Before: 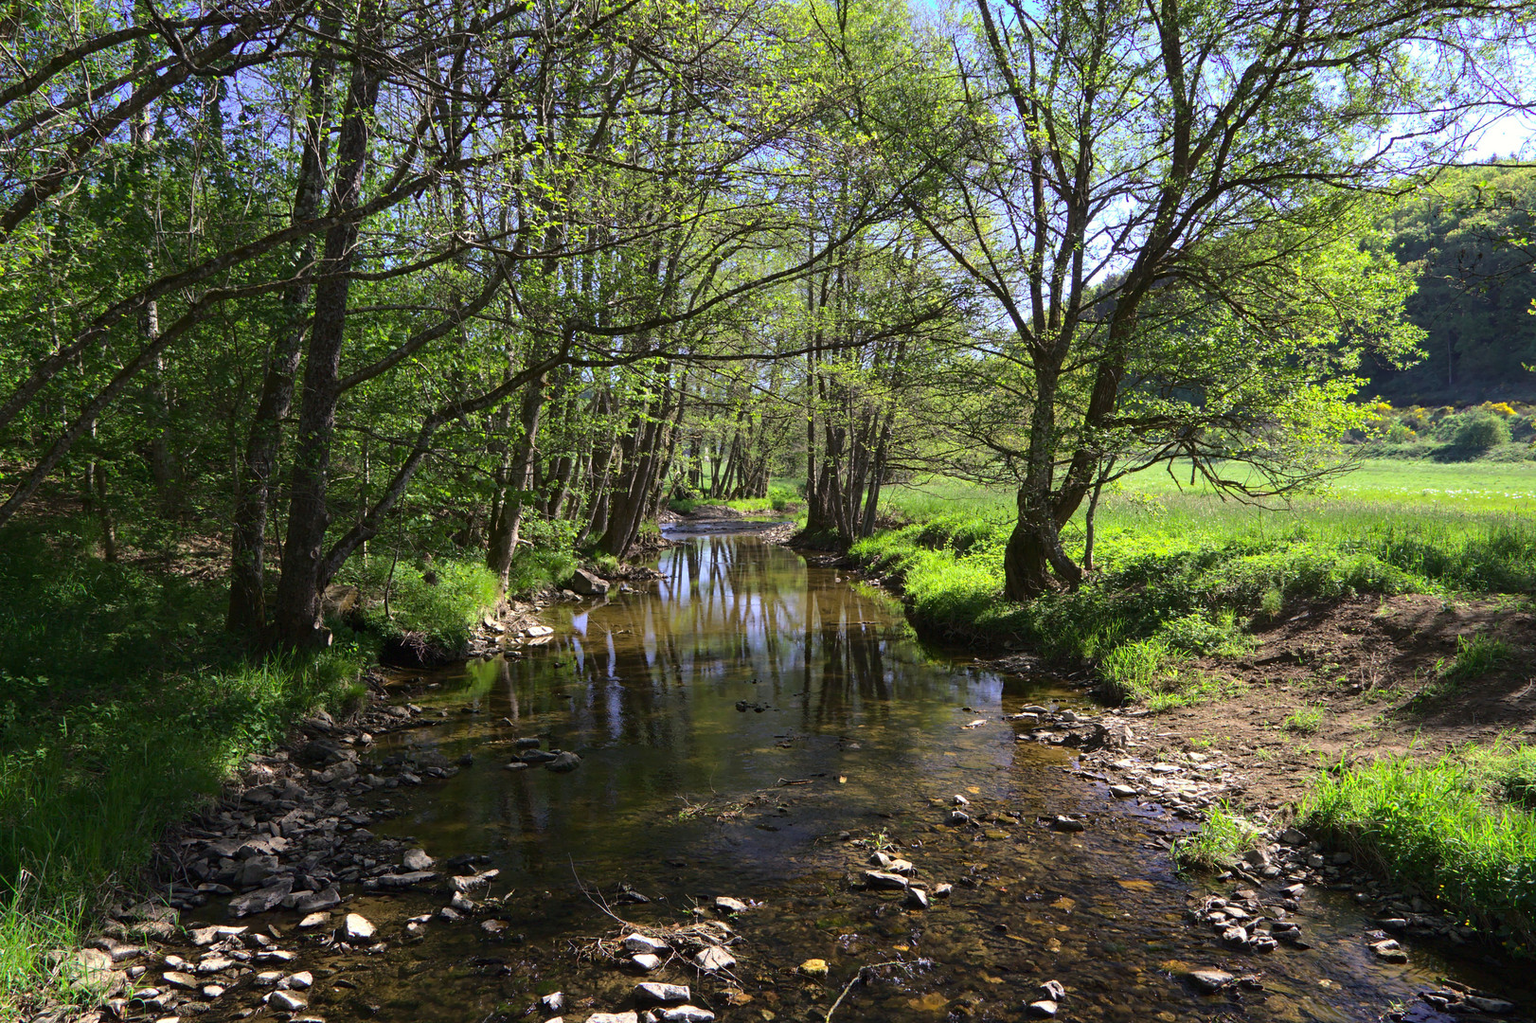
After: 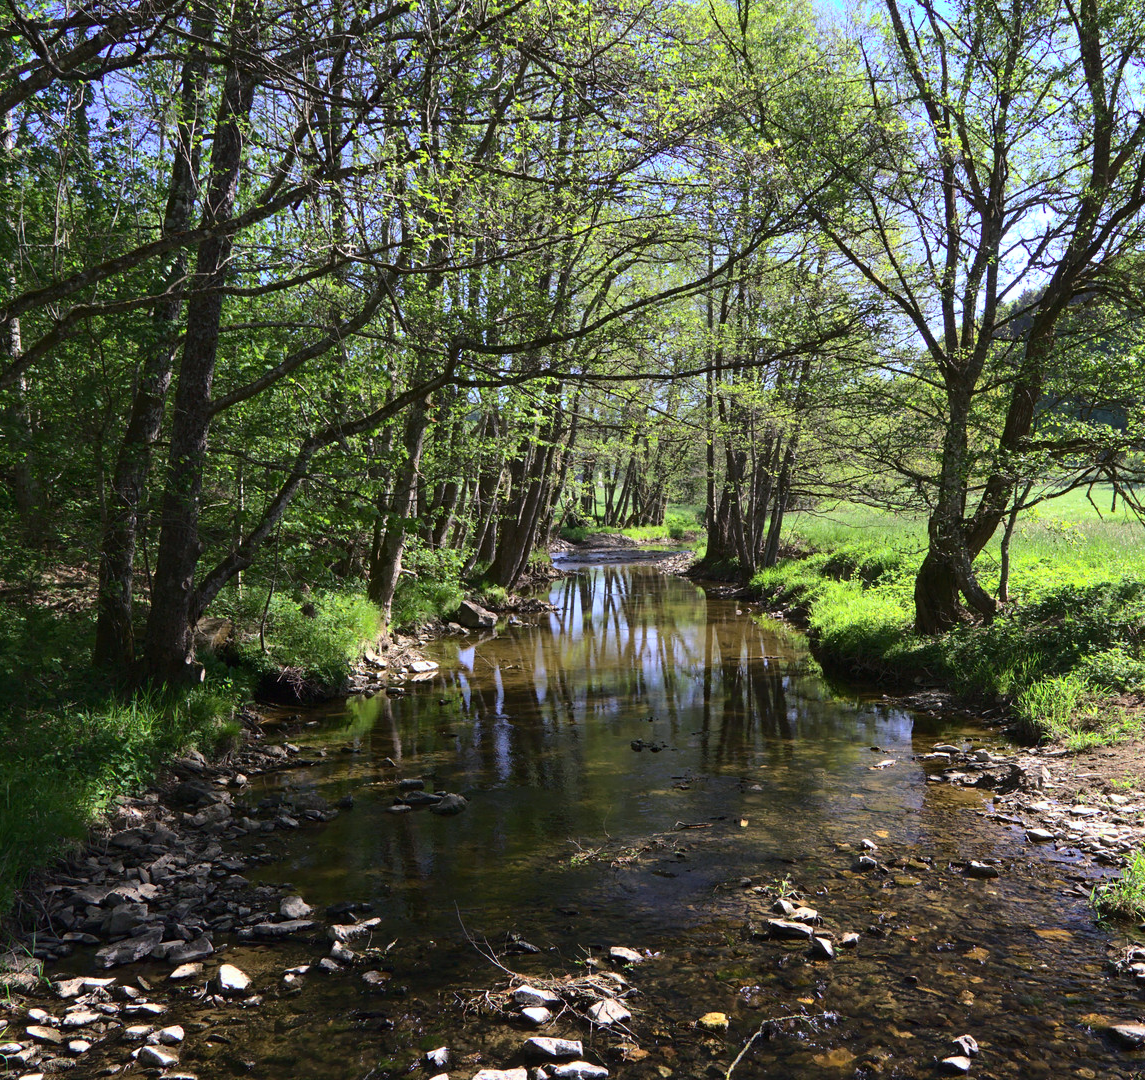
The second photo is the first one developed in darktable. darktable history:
color correction: highlights a* -0.156, highlights b* -5.18, shadows a* -0.137, shadows b* -0.072
contrast brightness saturation: contrast 0.151, brightness 0.049
crop and rotate: left 9.081%, right 20.273%
